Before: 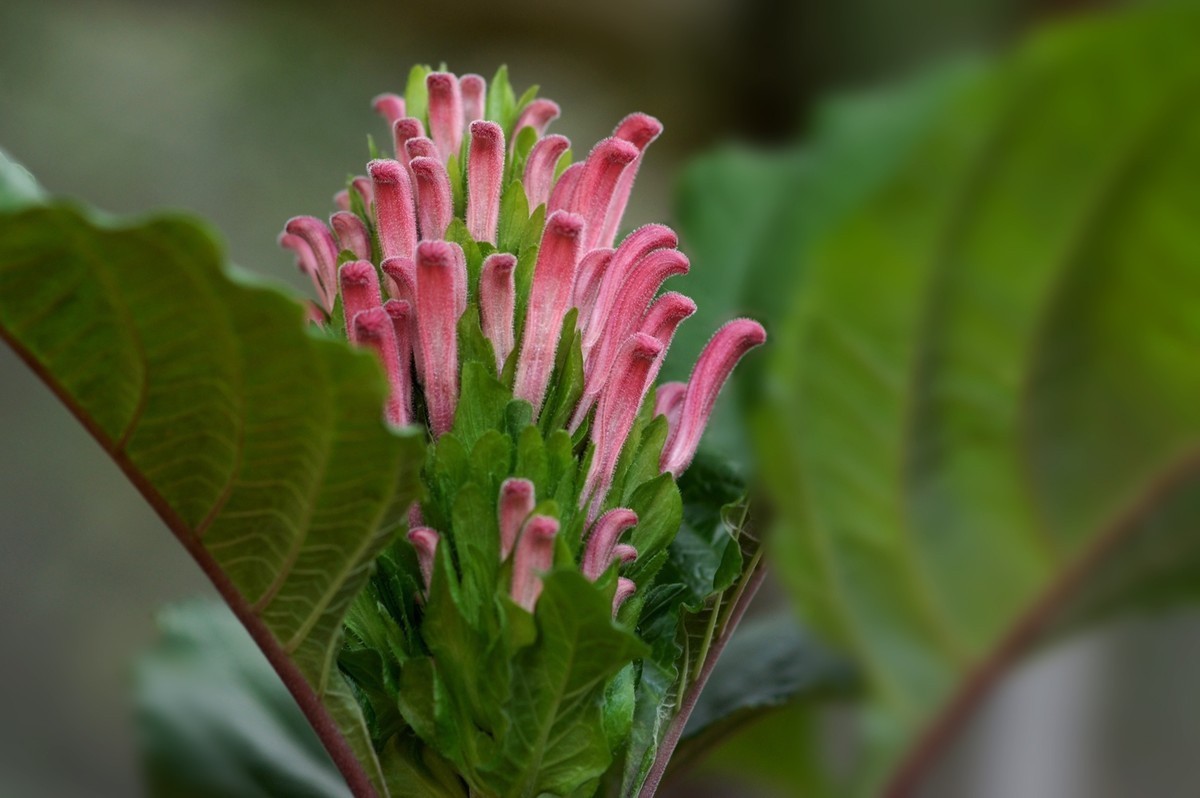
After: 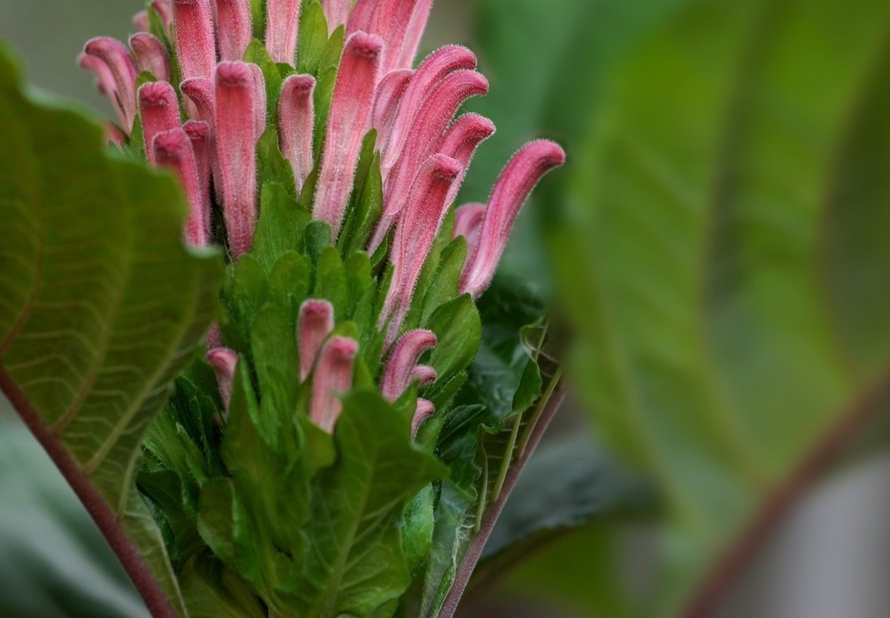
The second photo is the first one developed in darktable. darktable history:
crop: left 16.83%, top 22.515%, right 8.983%
